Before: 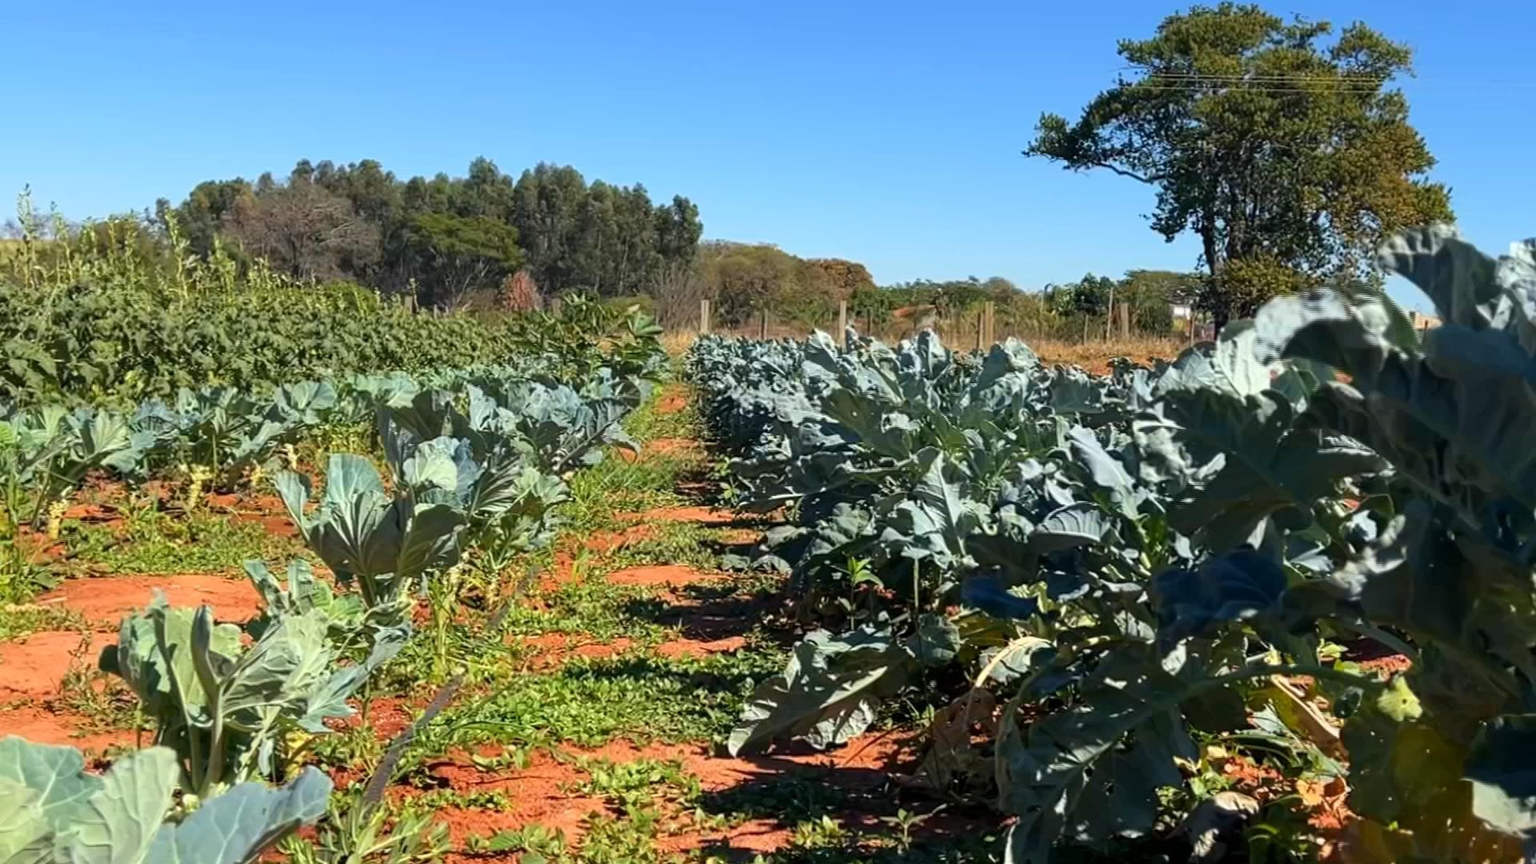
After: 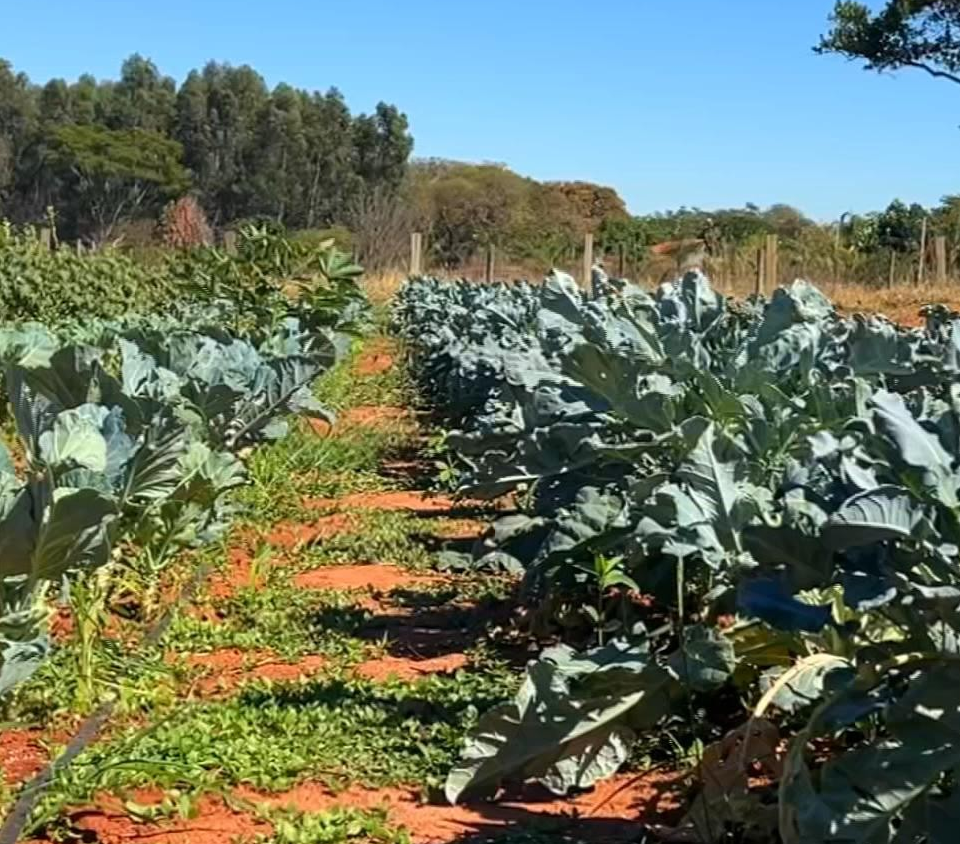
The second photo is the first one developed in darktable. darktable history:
crop and rotate: angle 0.023°, left 24.236%, top 13.239%, right 25.738%, bottom 8.604%
